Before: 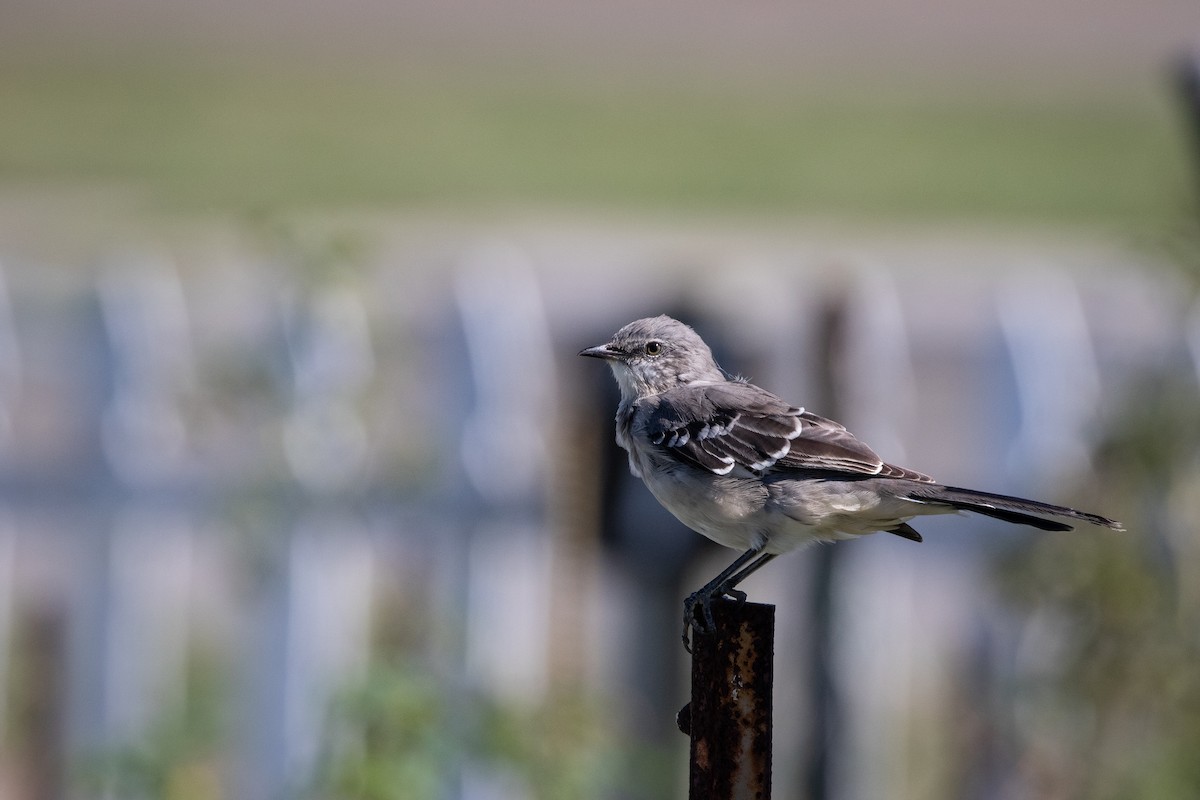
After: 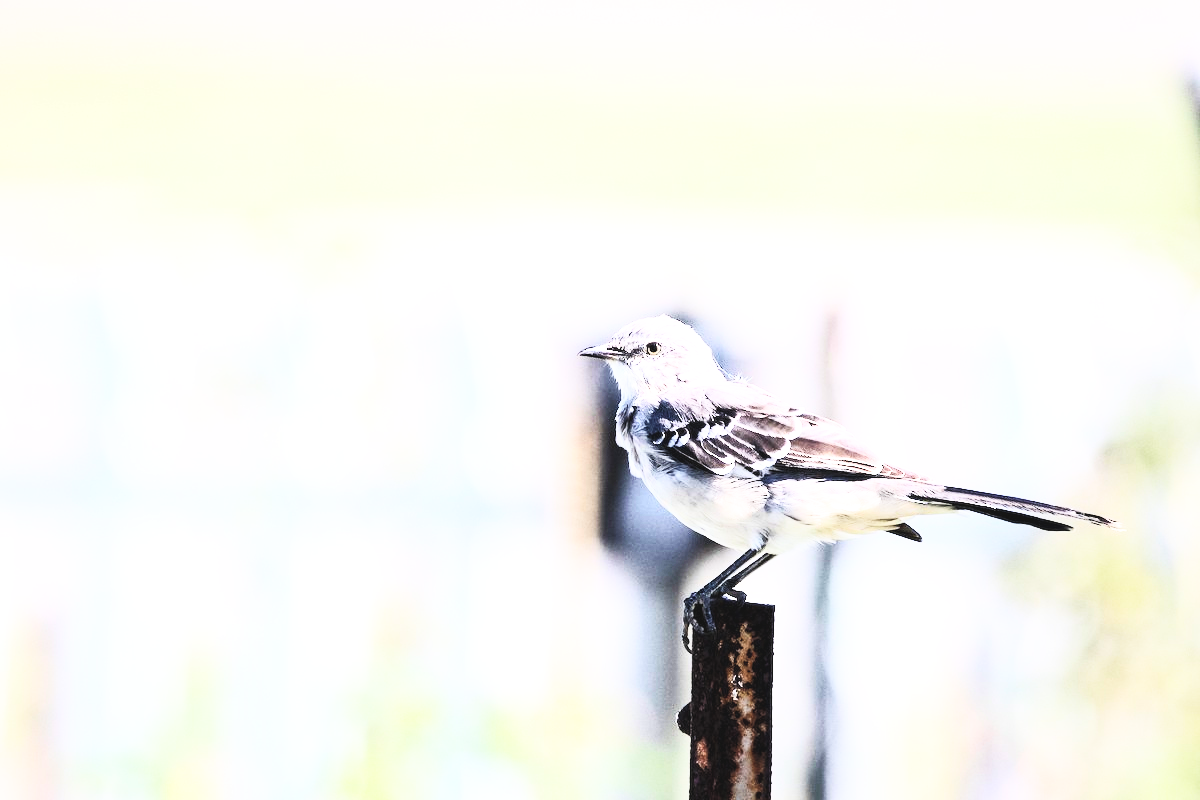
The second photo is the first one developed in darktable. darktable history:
contrast brightness saturation: contrast 0.43, brightness 0.56, saturation -0.19
base curve: curves: ch0 [(0, 0.003) (0.001, 0.002) (0.006, 0.004) (0.02, 0.022) (0.048, 0.086) (0.094, 0.234) (0.162, 0.431) (0.258, 0.629) (0.385, 0.8) (0.548, 0.918) (0.751, 0.988) (1, 1)], preserve colors none
exposure: black level correction 0, exposure 1.1 EV, compensate exposure bias true, compensate highlight preservation false
